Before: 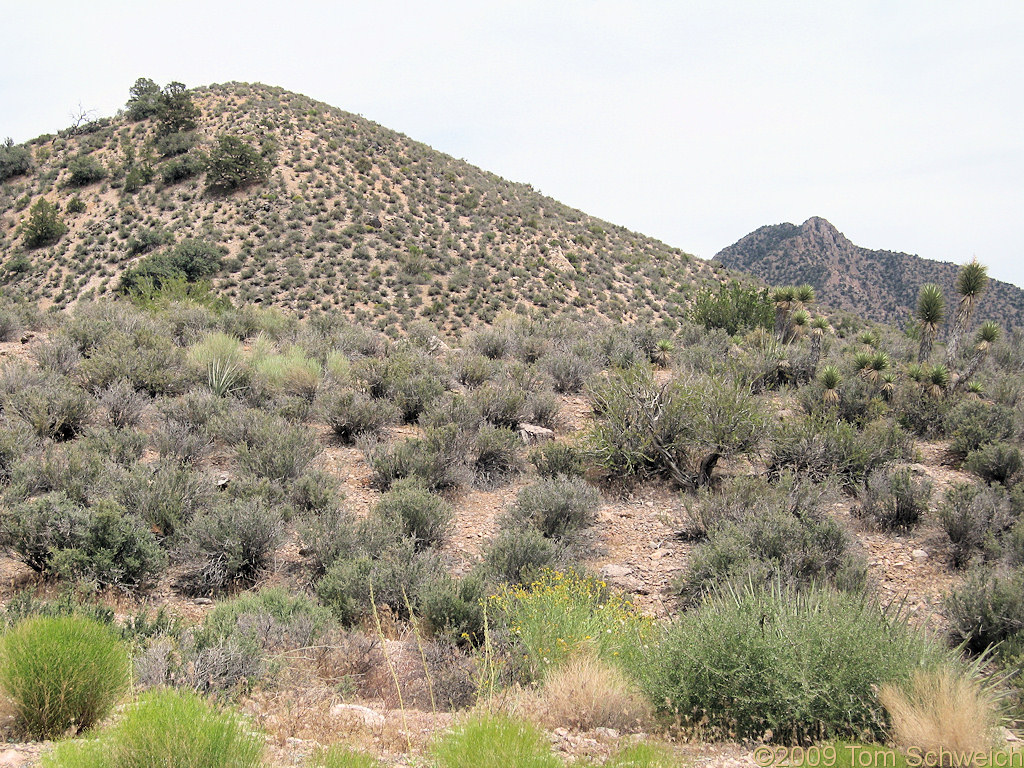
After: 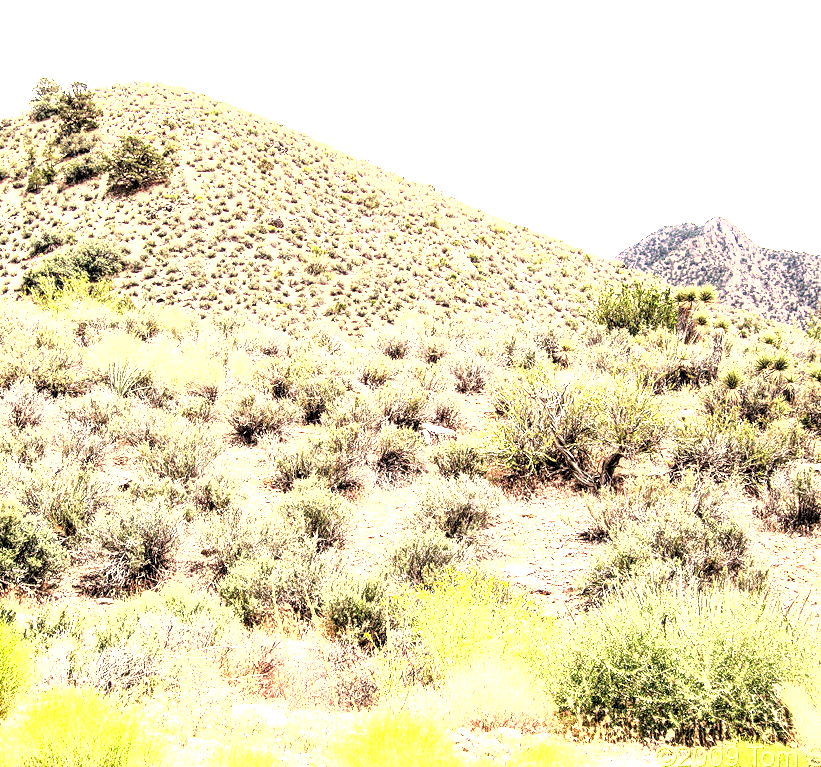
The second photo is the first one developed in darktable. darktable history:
contrast brightness saturation: contrast 0.12, brightness -0.12, saturation 0.2
tone equalizer: on, module defaults
crop and rotate: left 9.597%, right 10.195%
exposure: black level correction 0, exposure 1.75 EV, compensate exposure bias true, compensate highlight preservation false
tone curve: curves: ch0 [(0, 0) (0.541, 0.628) (0.906, 0.997)]
local contrast: highlights 19%, detail 186%
white balance: red 1.127, blue 0.943
